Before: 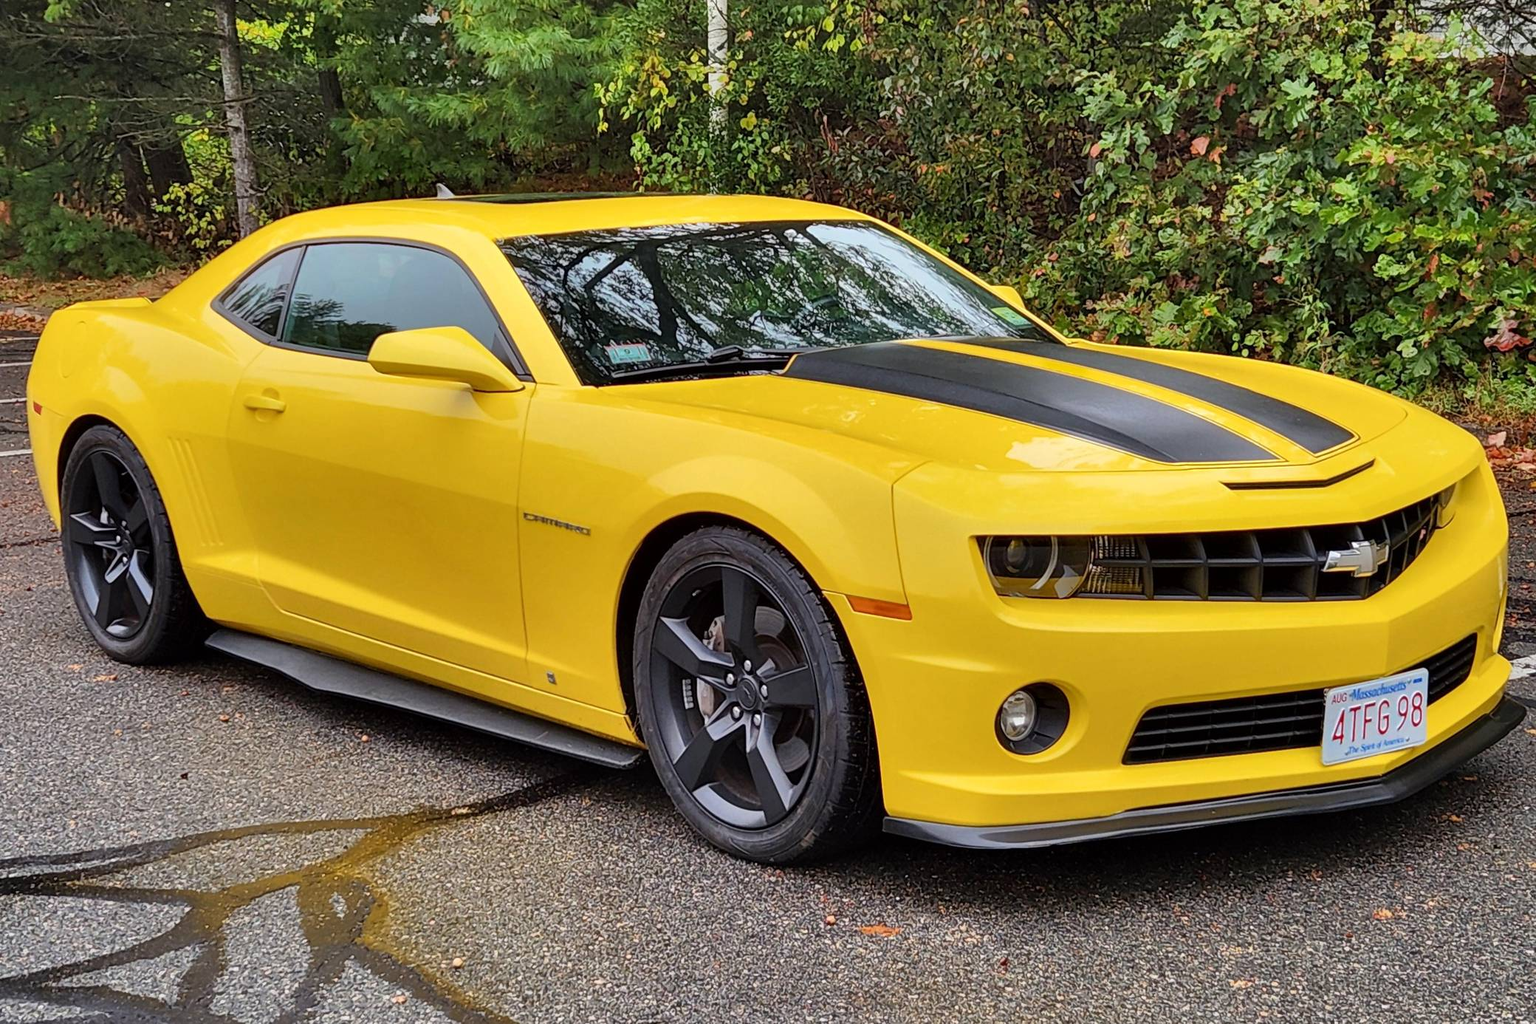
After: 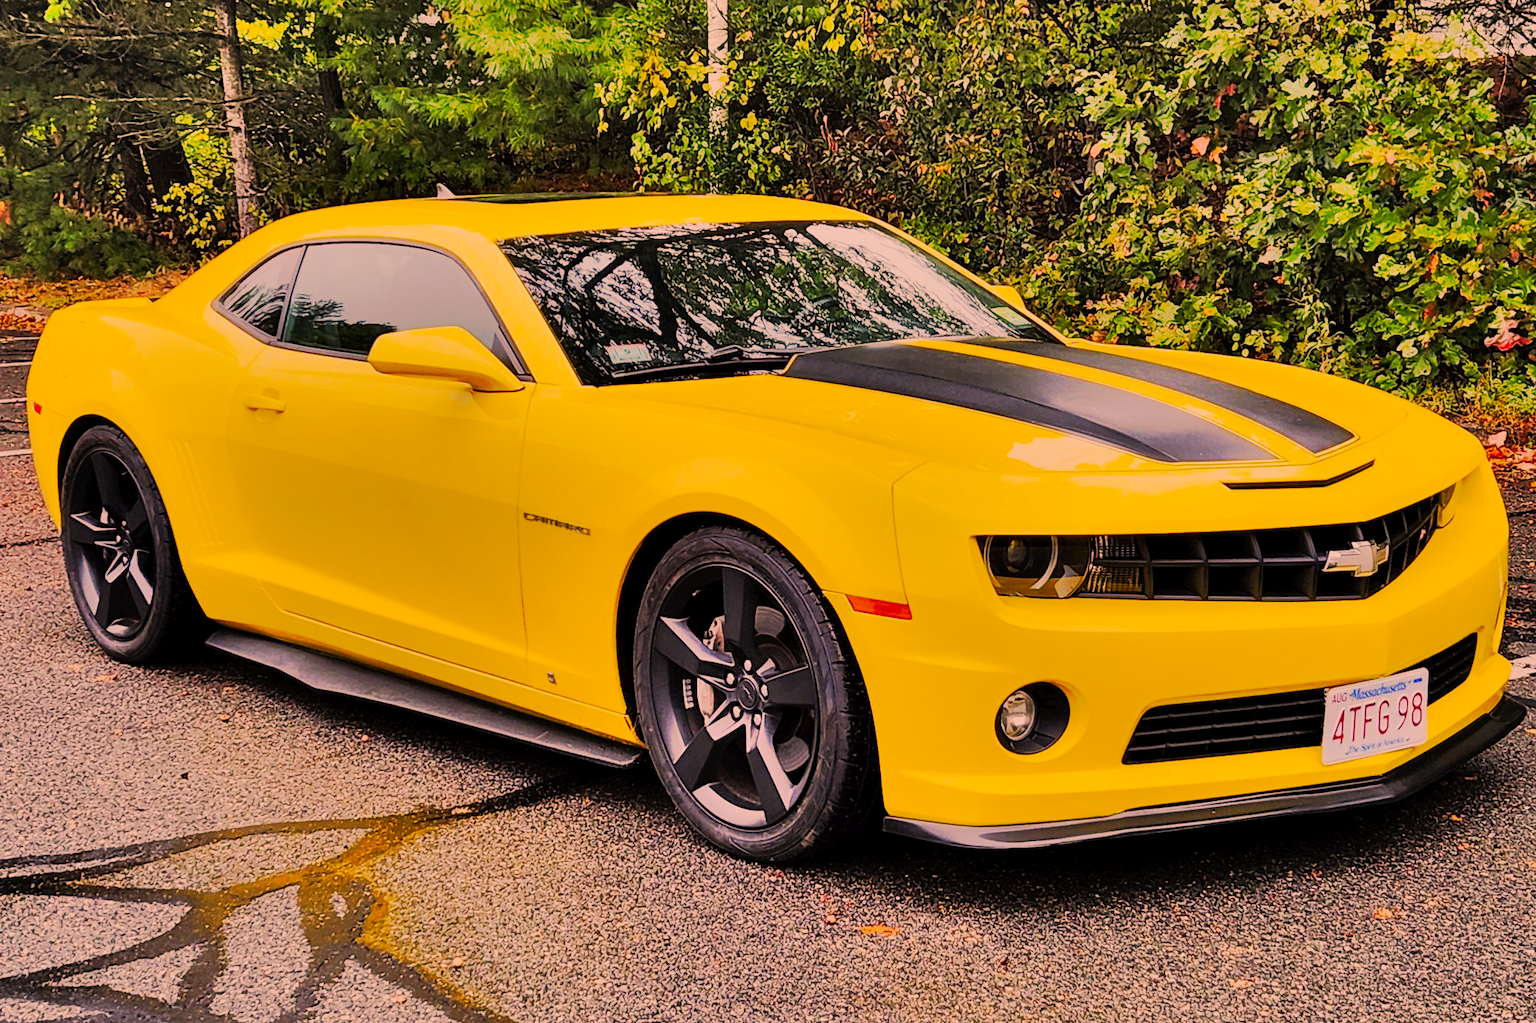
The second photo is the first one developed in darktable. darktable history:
filmic rgb: middle gray luminance 18.34%, black relative exposure -8.98 EV, white relative exposure 3.7 EV, target black luminance 0%, hardness 4.83, latitude 68.09%, contrast 0.951, highlights saturation mix 19.06%, shadows ↔ highlights balance 21.63%, color science v6 (2022)
tone curve: curves: ch0 [(0, 0) (0.003, 0.015) (0.011, 0.019) (0.025, 0.025) (0.044, 0.039) (0.069, 0.053) (0.1, 0.076) (0.136, 0.107) (0.177, 0.143) (0.224, 0.19) (0.277, 0.253) (0.335, 0.32) (0.399, 0.412) (0.468, 0.524) (0.543, 0.668) (0.623, 0.717) (0.709, 0.769) (0.801, 0.82) (0.898, 0.865) (1, 1)], preserve colors none
shadows and highlights: shadows 60.18, highlights color adjustment 49.58%, soften with gaussian
color correction: highlights a* 22.39, highlights b* 22.17
